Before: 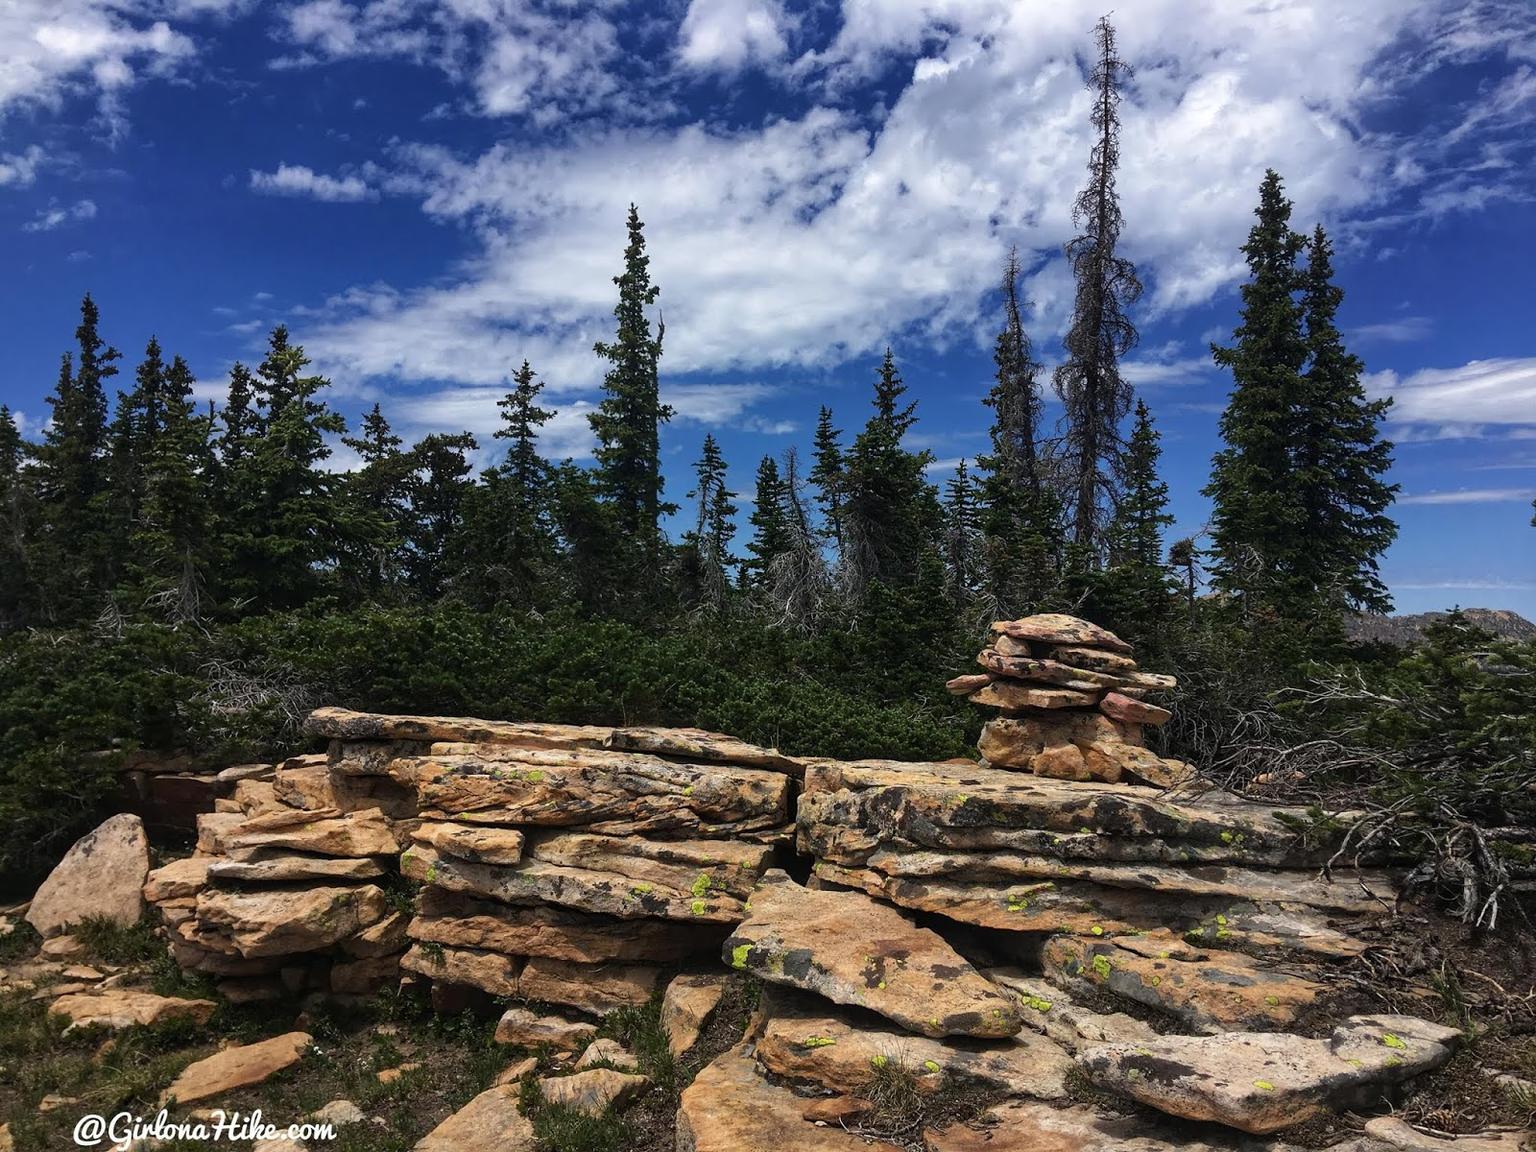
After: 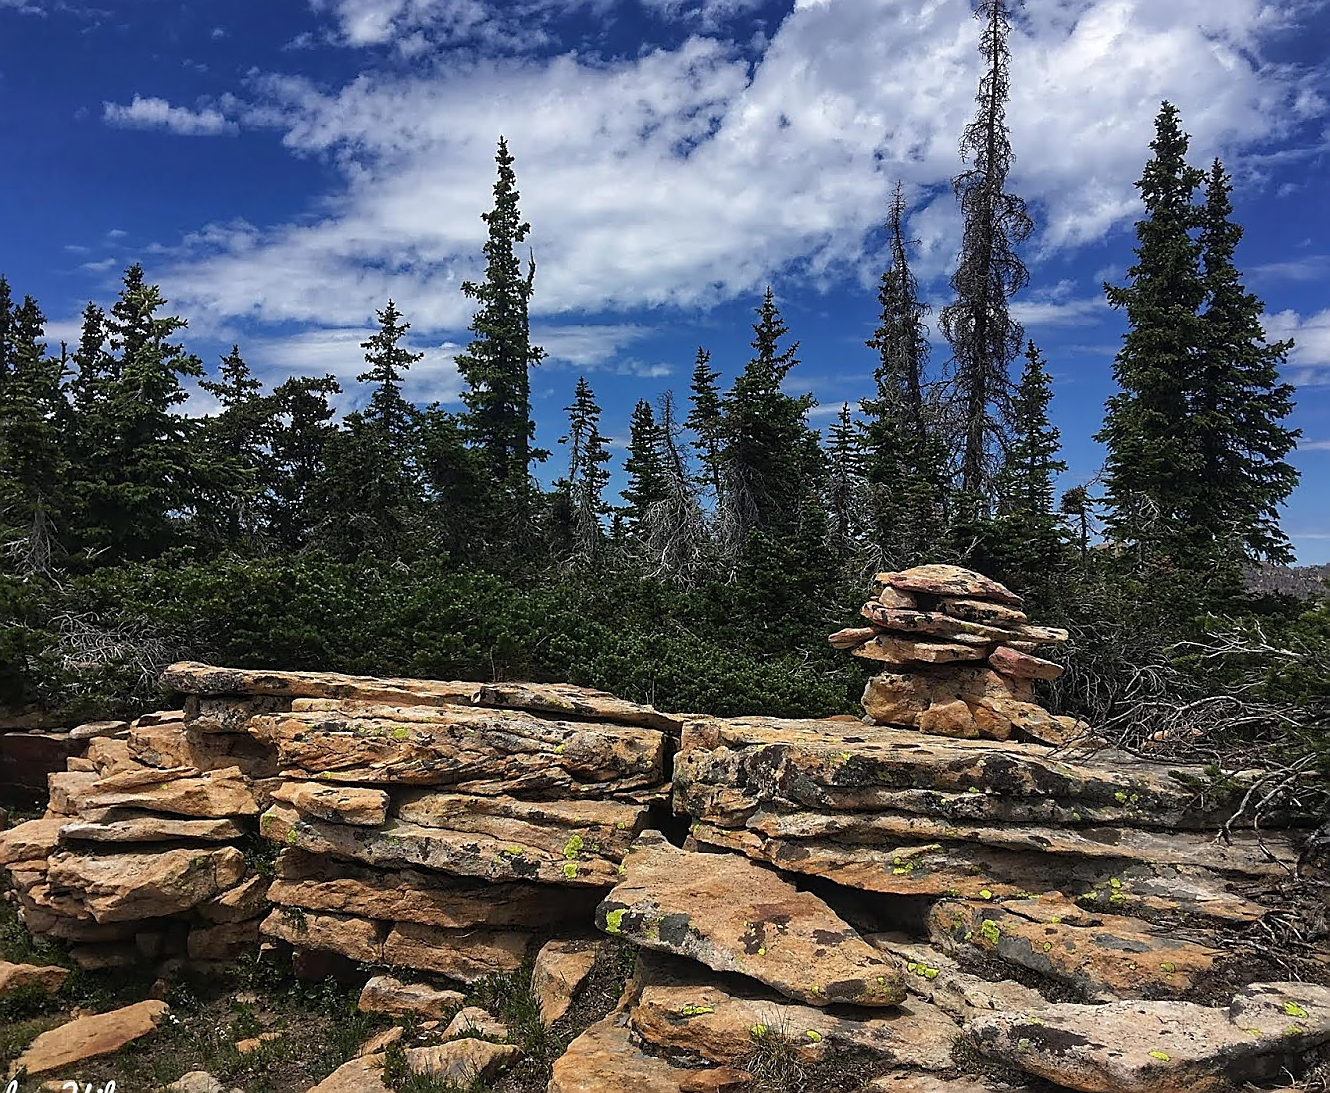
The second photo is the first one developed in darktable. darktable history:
sharpen: radius 1.389, amount 1.246, threshold 0.822
shadows and highlights: shadows 25.29, highlights -24.22
crop: left 9.841%, top 6.274%, right 6.998%, bottom 2.56%
